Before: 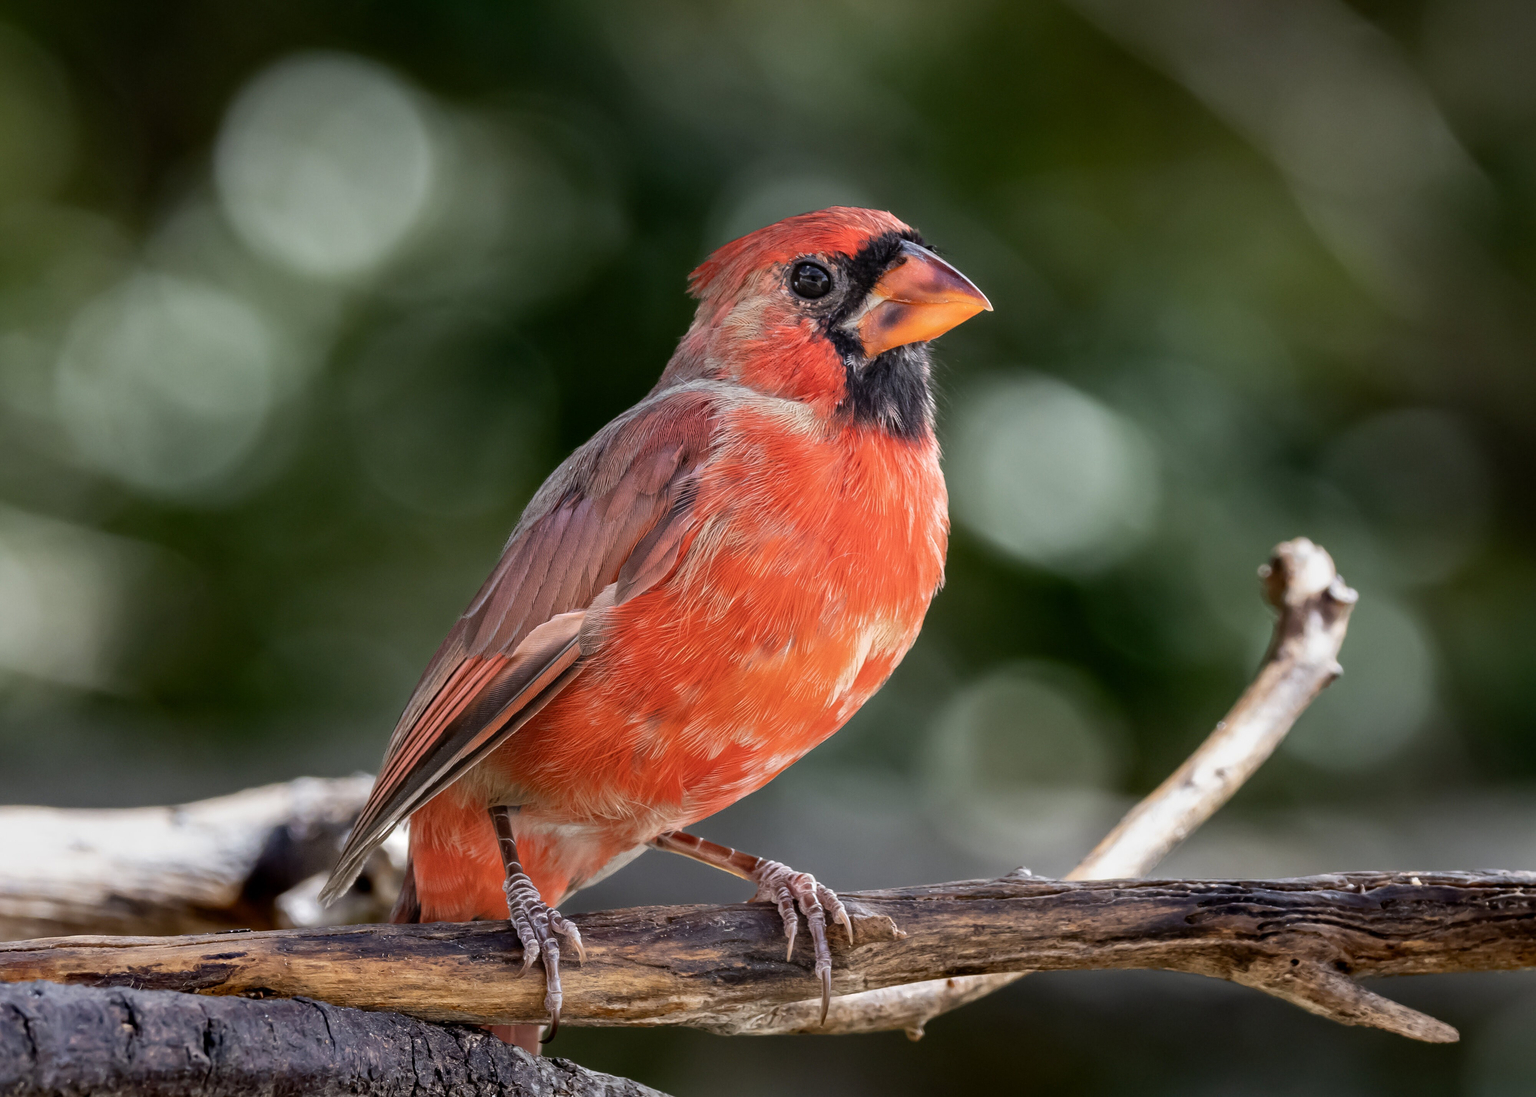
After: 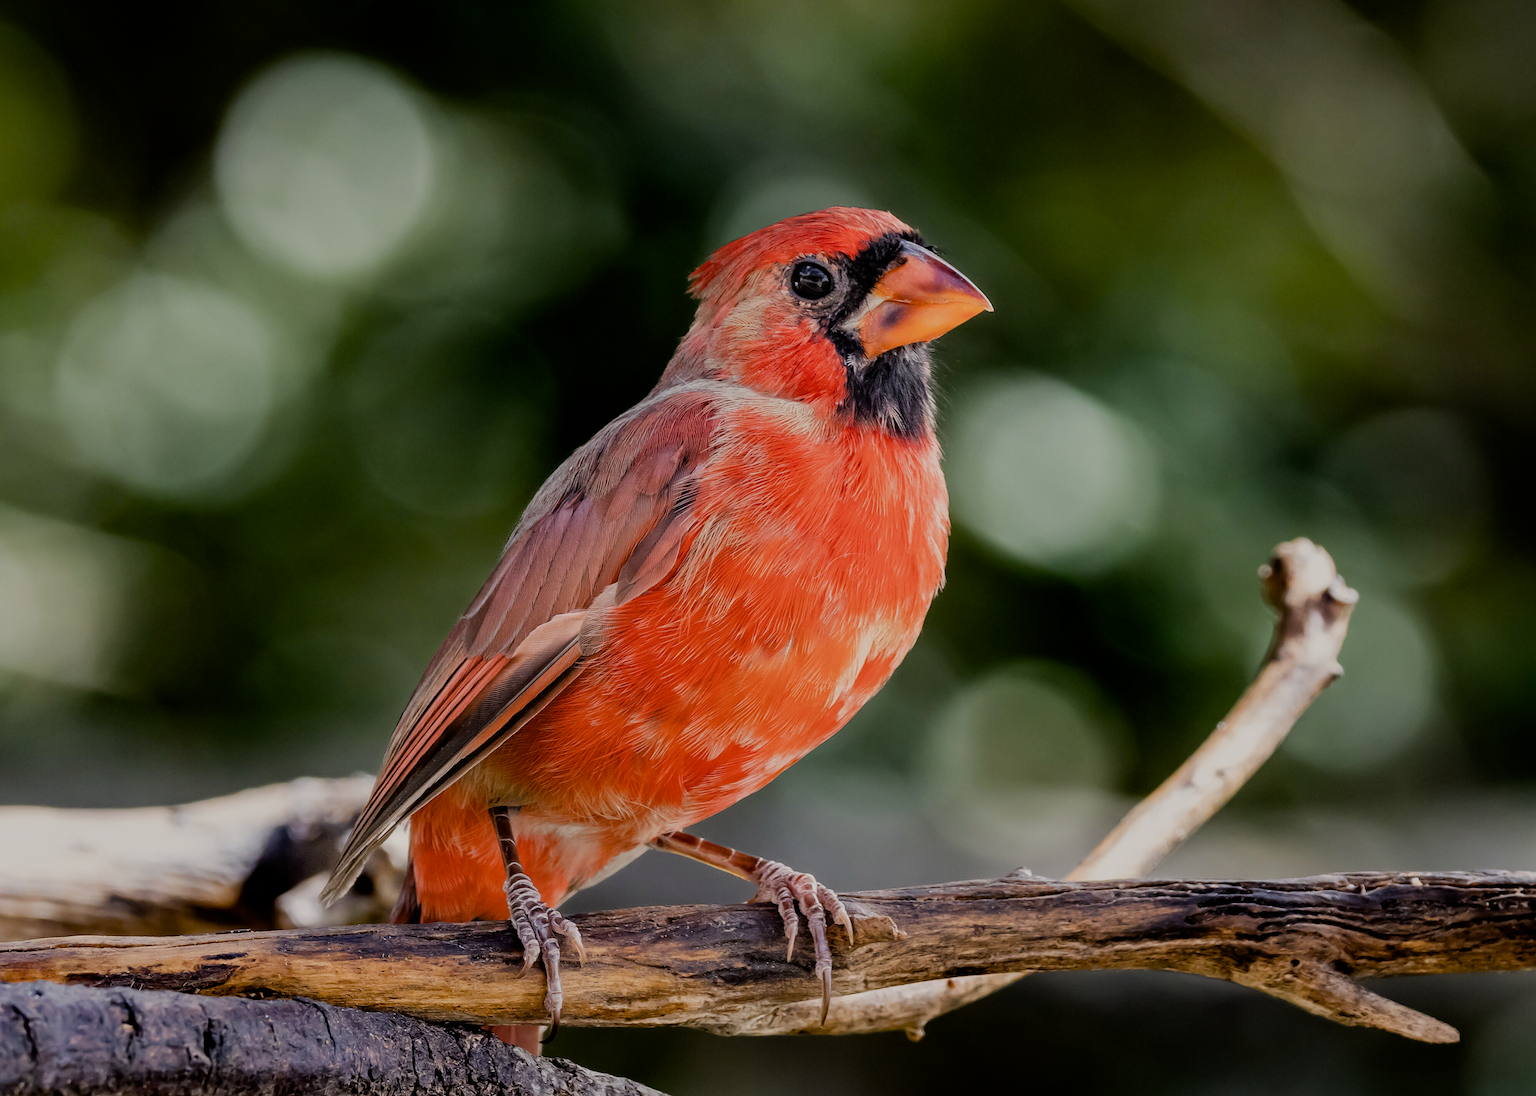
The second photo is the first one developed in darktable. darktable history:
color balance rgb: highlights gain › chroma 2.019%, highlights gain › hue 72.13°, perceptual saturation grading › global saturation 20%, perceptual saturation grading › highlights -24.805%, perceptual saturation grading › shadows 25.731%, global vibrance 21.701%
sharpen: amount 0.201
filmic rgb: black relative exposure -6.91 EV, white relative exposure 5.62 EV, hardness 2.84
crop: bottom 0.061%
